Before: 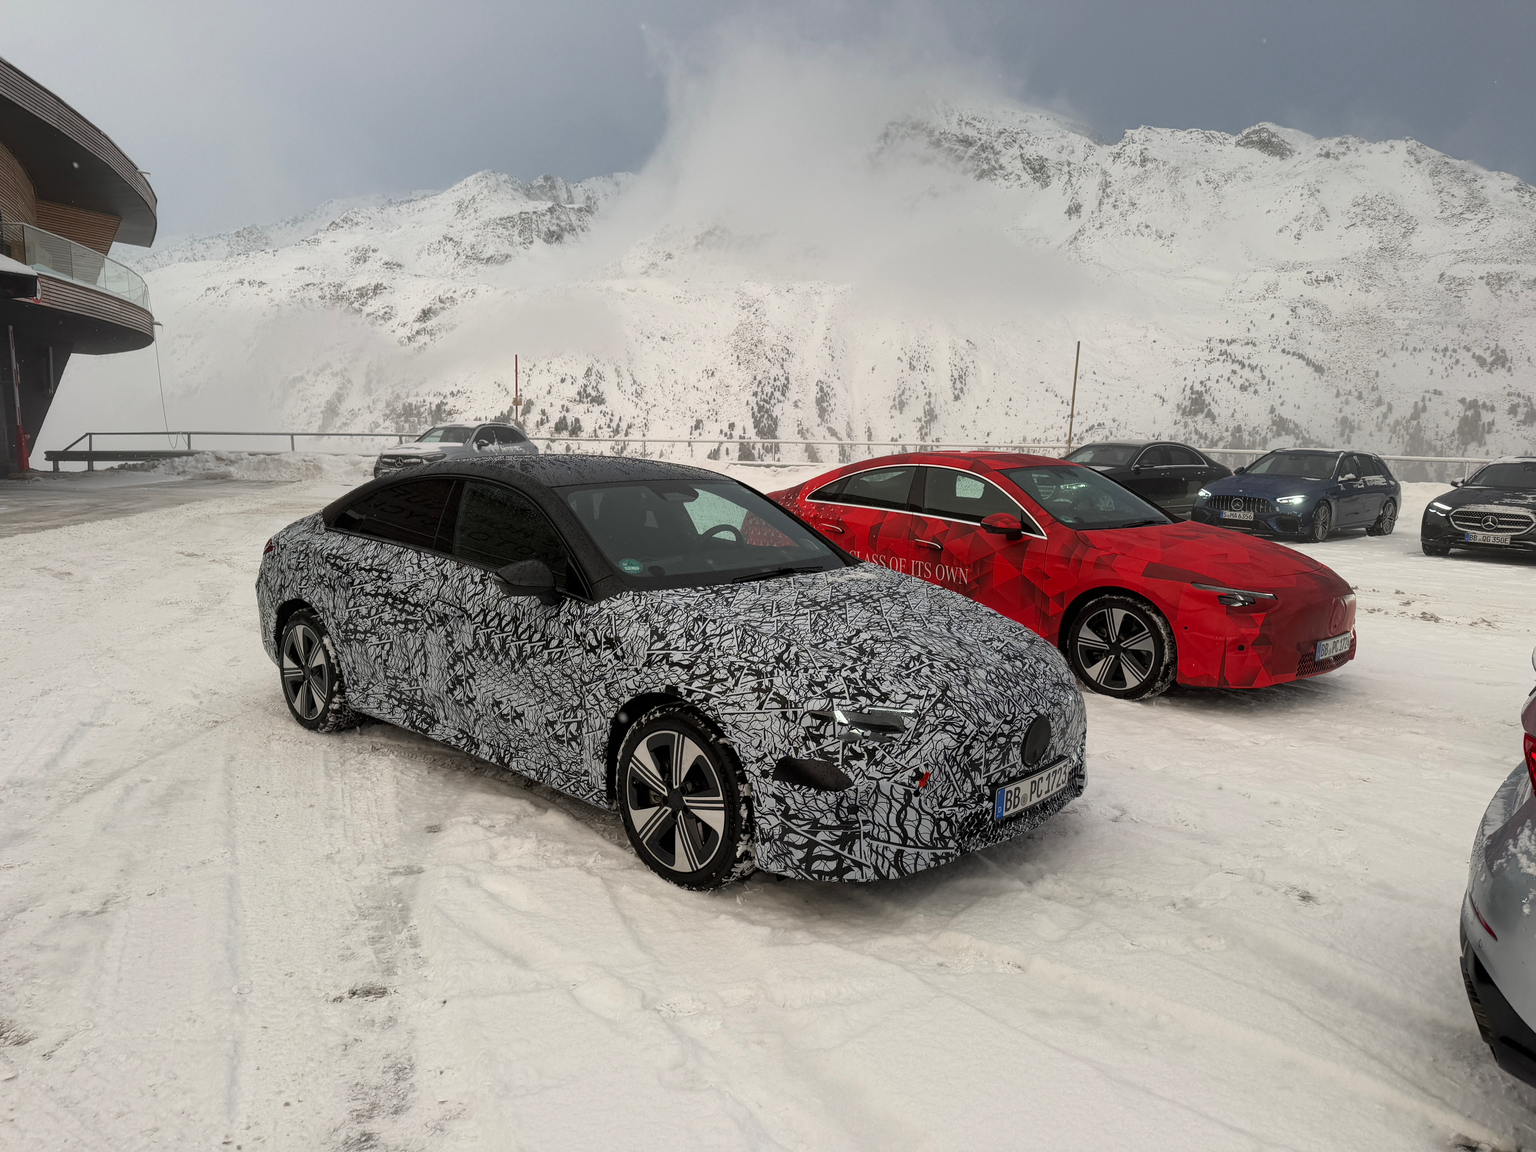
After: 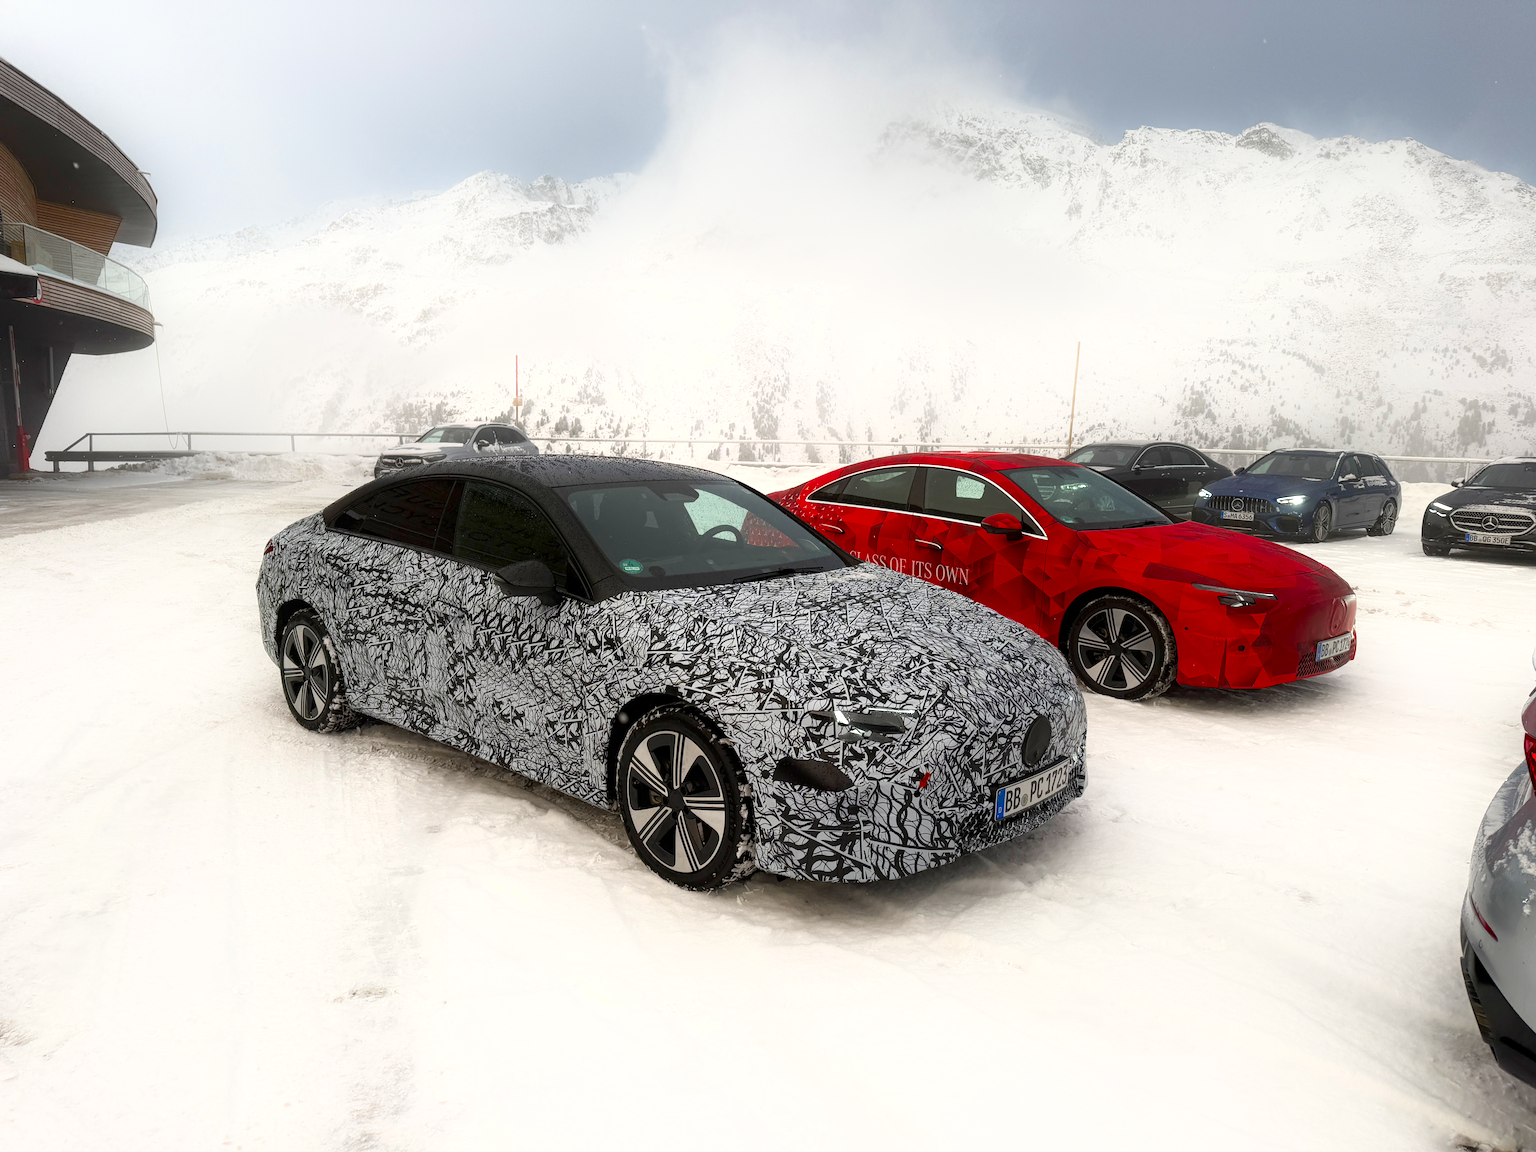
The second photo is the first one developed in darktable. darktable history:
color zones: curves: ch0 [(0.25, 0.5) (0.463, 0.627) (0.484, 0.637) (0.75, 0.5)]
exposure: exposure 0.485 EV, compensate highlight preservation false
color balance rgb: perceptual saturation grading › global saturation 20%, perceptual saturation grading › highlights -25%, perceptual saturation grading › shadows 50%
shadows and highlights: shadows -40.15, highlights 62.88, soften with gaussian
